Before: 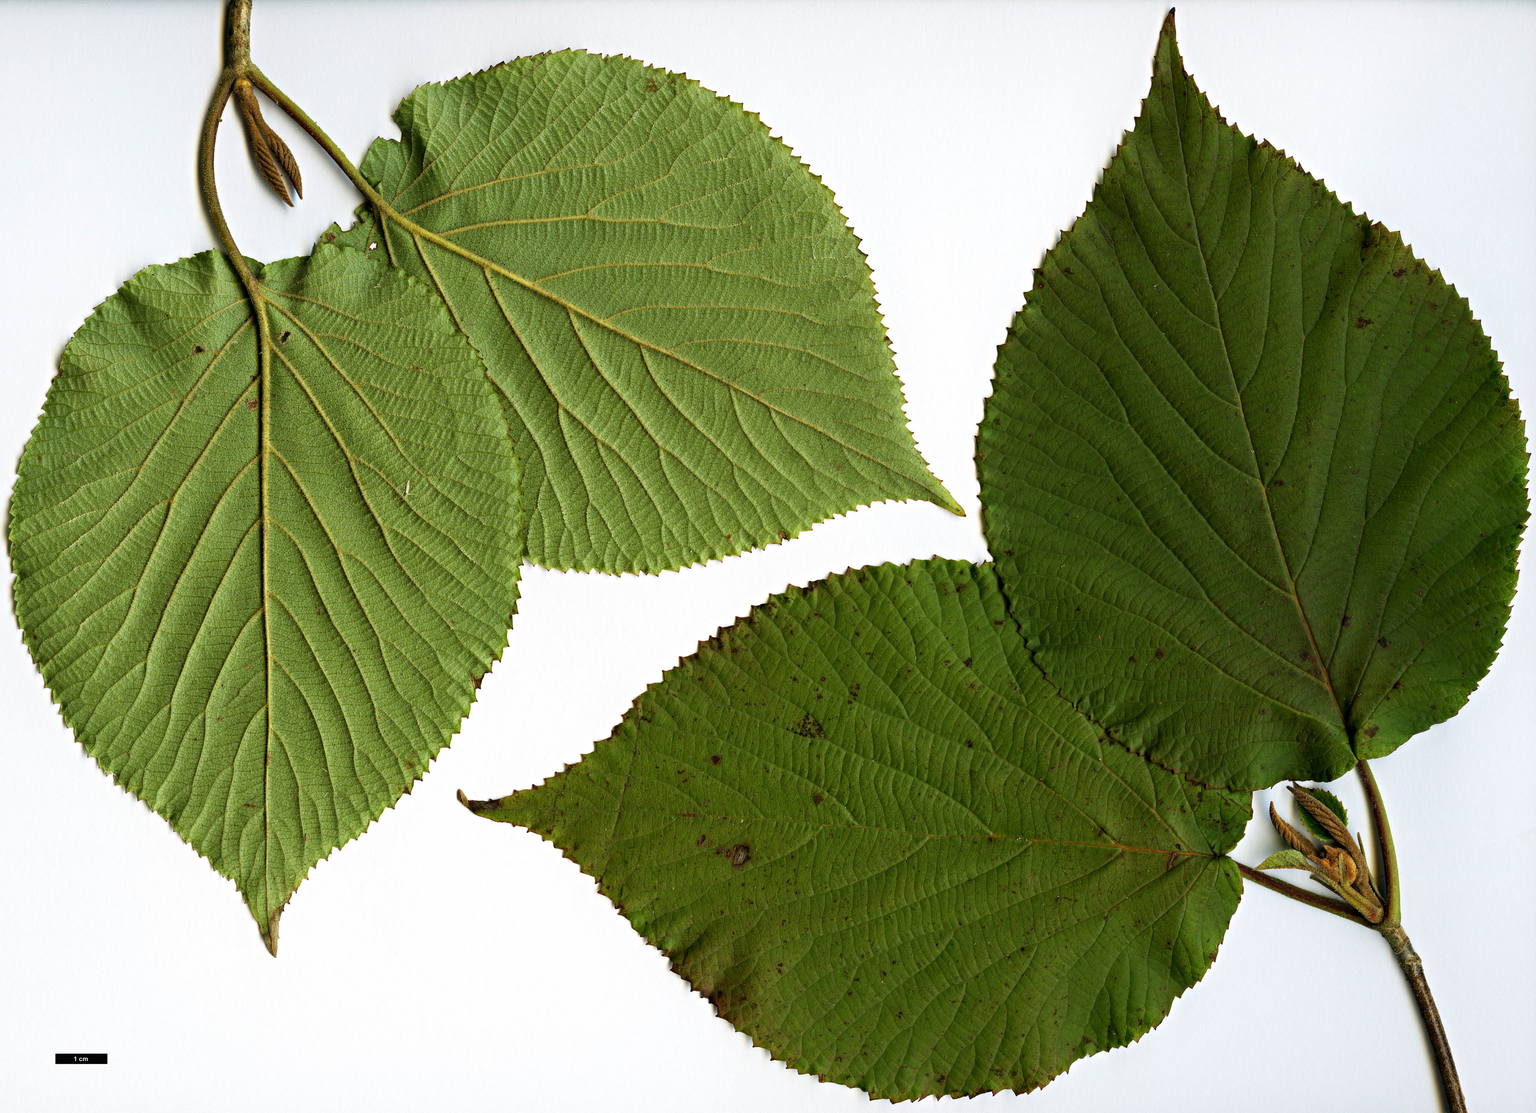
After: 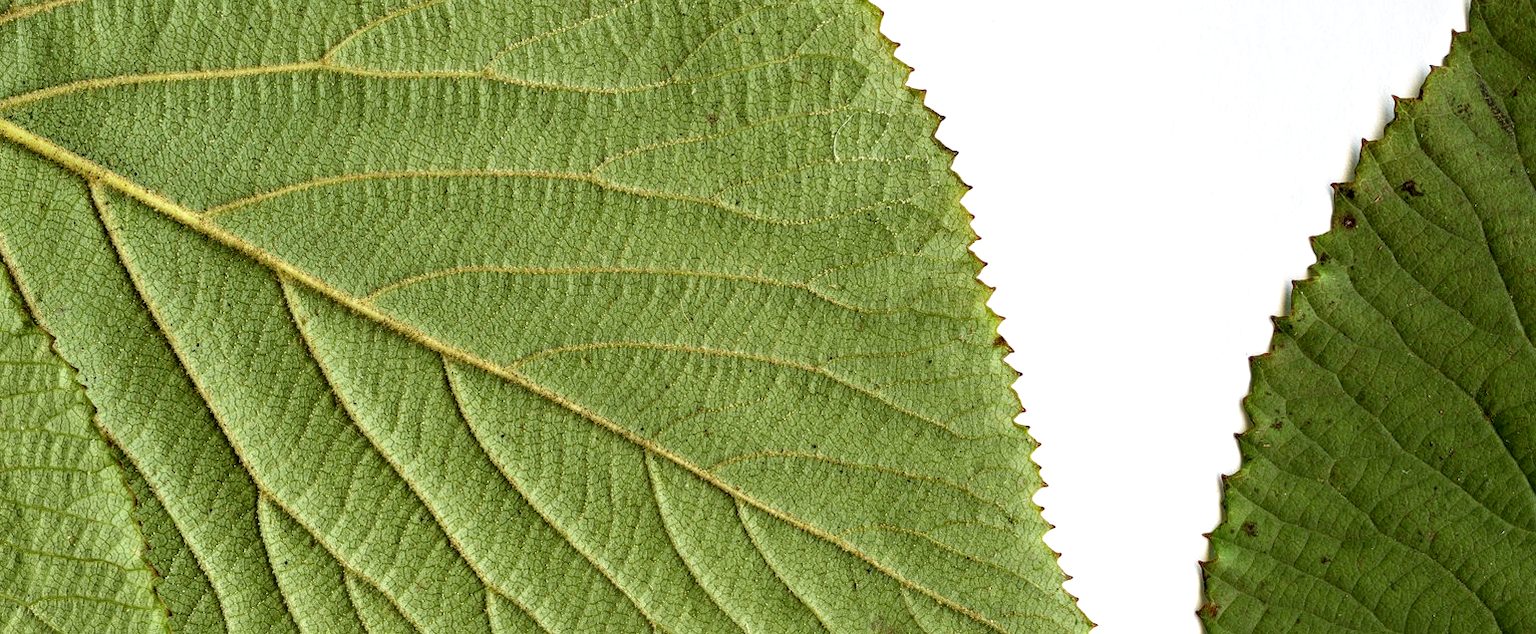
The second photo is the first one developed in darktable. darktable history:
local contrast: detail 150%
crop: left 28.952%, top 16.867%, right 26.82%, bottom 57.896%
